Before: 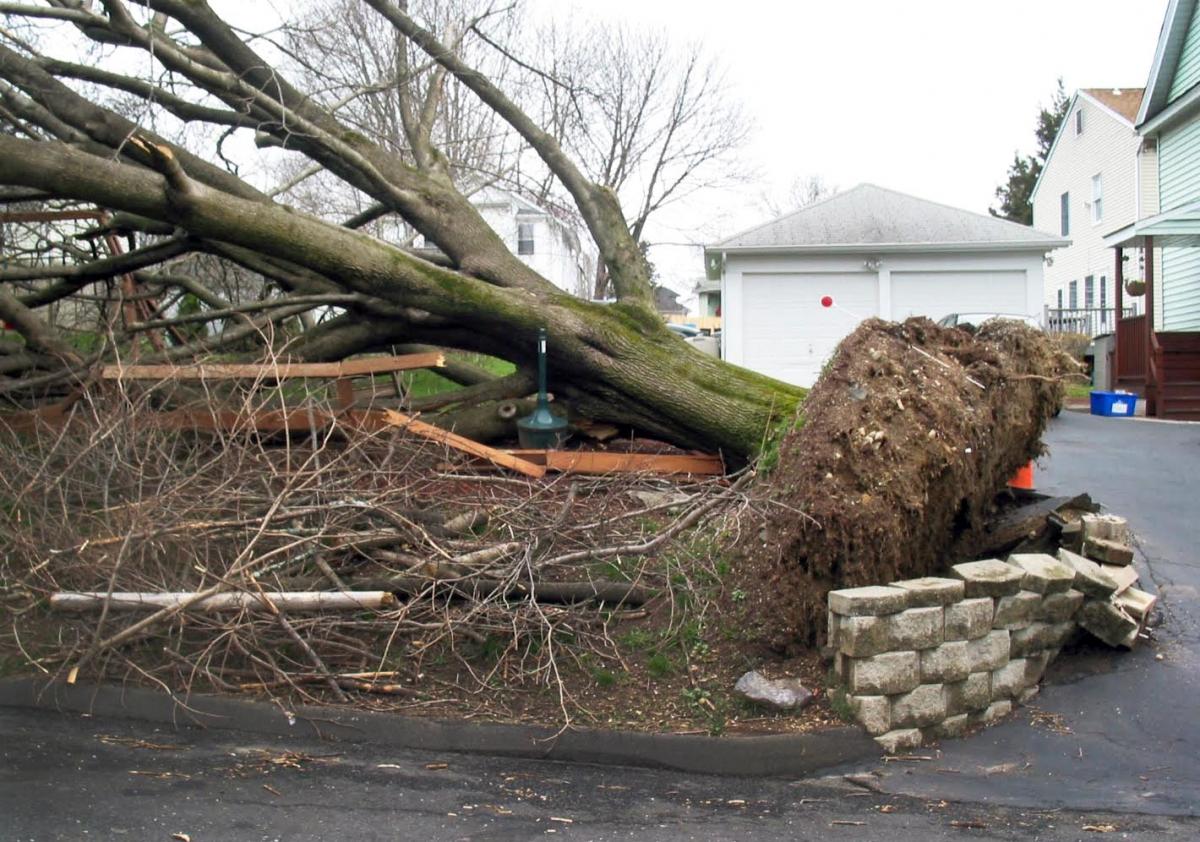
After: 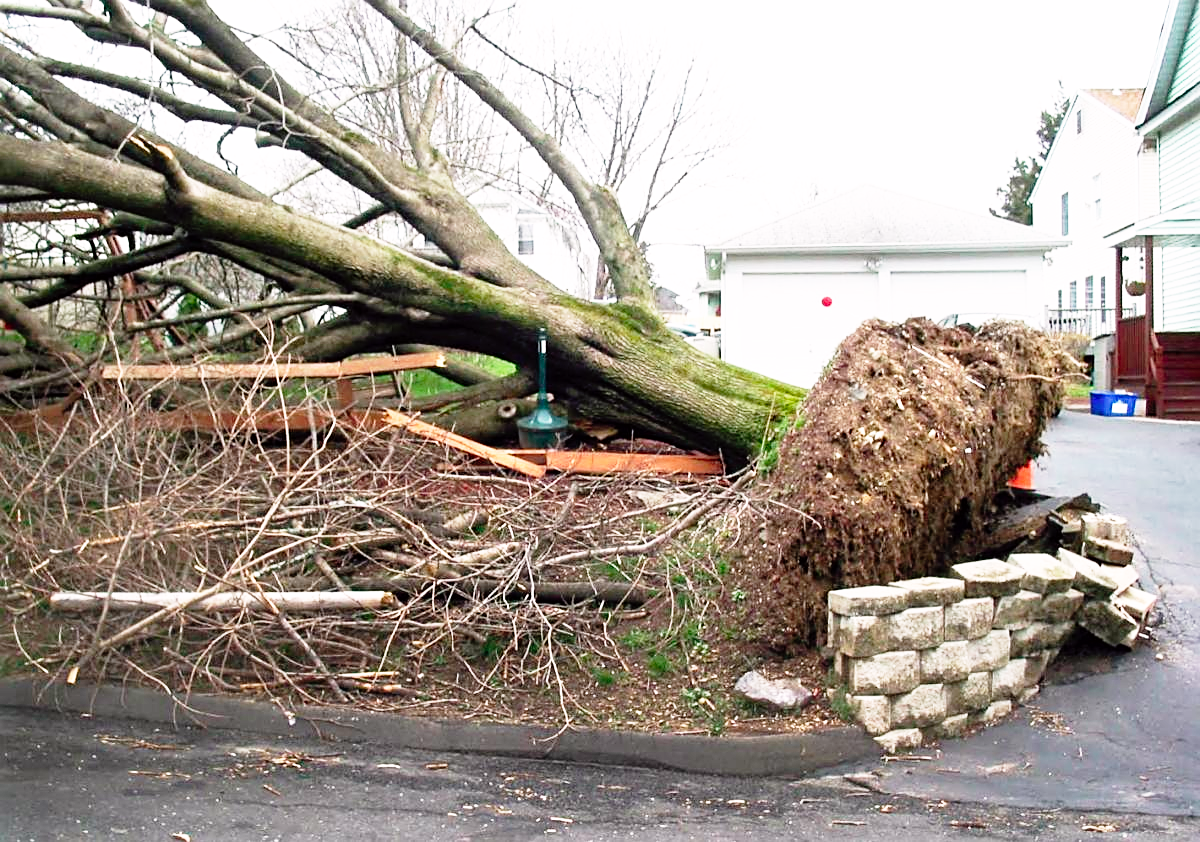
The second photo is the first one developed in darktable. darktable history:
sharpen: on, module defaults
base curve: curves: ch0 [(0, 0) (0.012, 0.01) (0.073, 0.168) (0.31, 0.711) (0.645, 0.957) (1, 1)], preserve colors none
tone curve: curves: ch0 [(0, 0) (0.253, 0.237) (1, 1)]; ch1 [(0, 0) (0.411, 0.385) (0.502, 0.506) (0.557, 0.565) (0.66, 0.683) (1, 1)]; ch2 [(0, 0) (0.394, 0.413) (0.5, 0.5) (1, 1)], color space Lab, independent channels, preserve colors none
